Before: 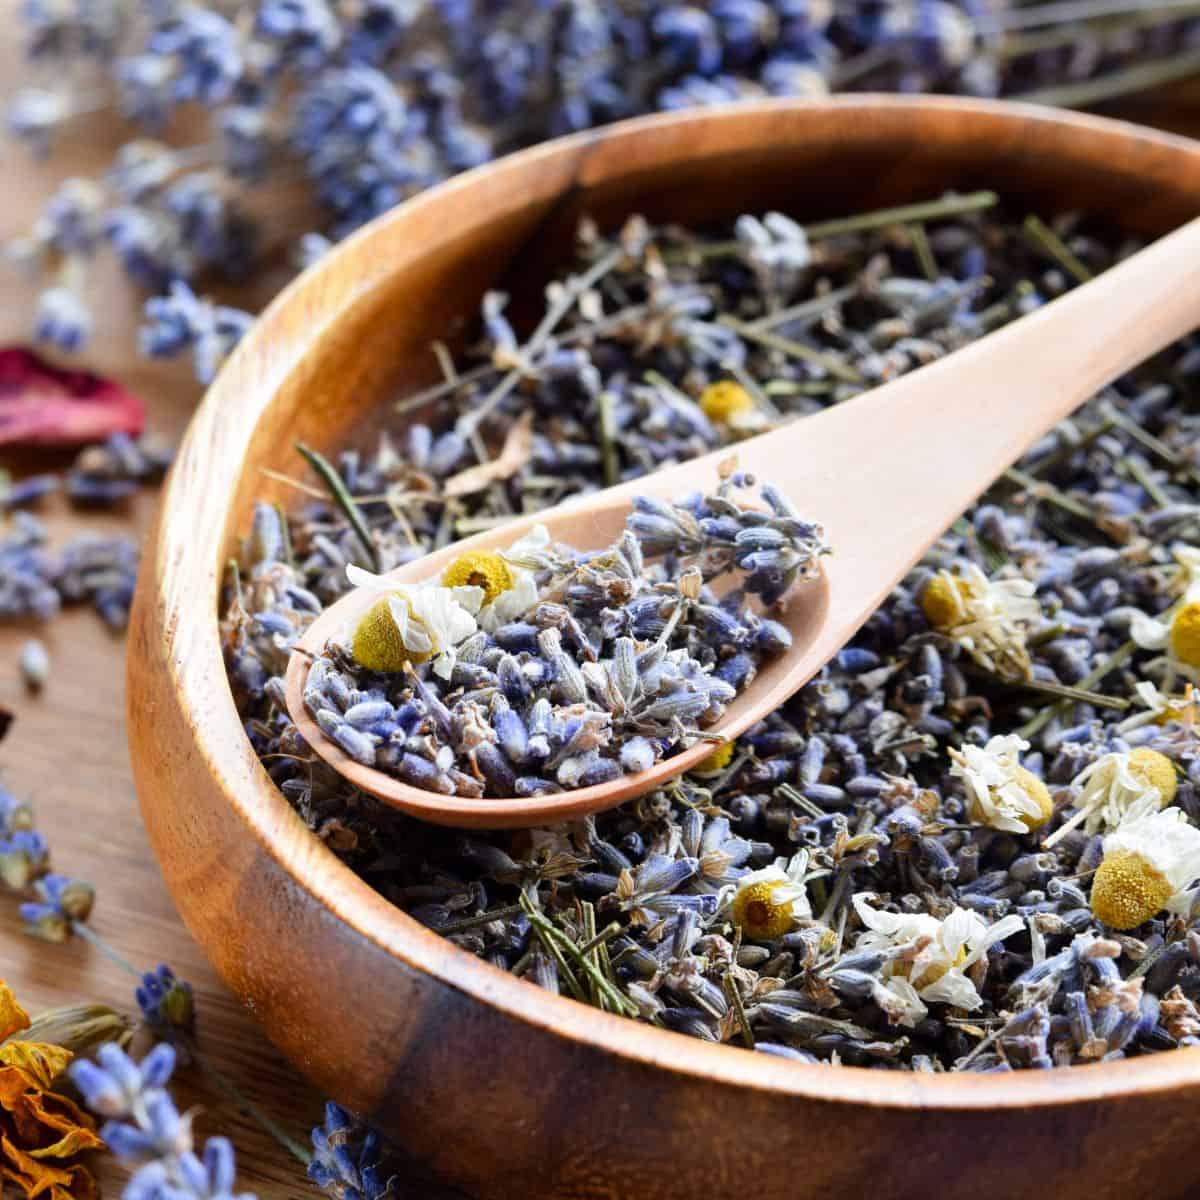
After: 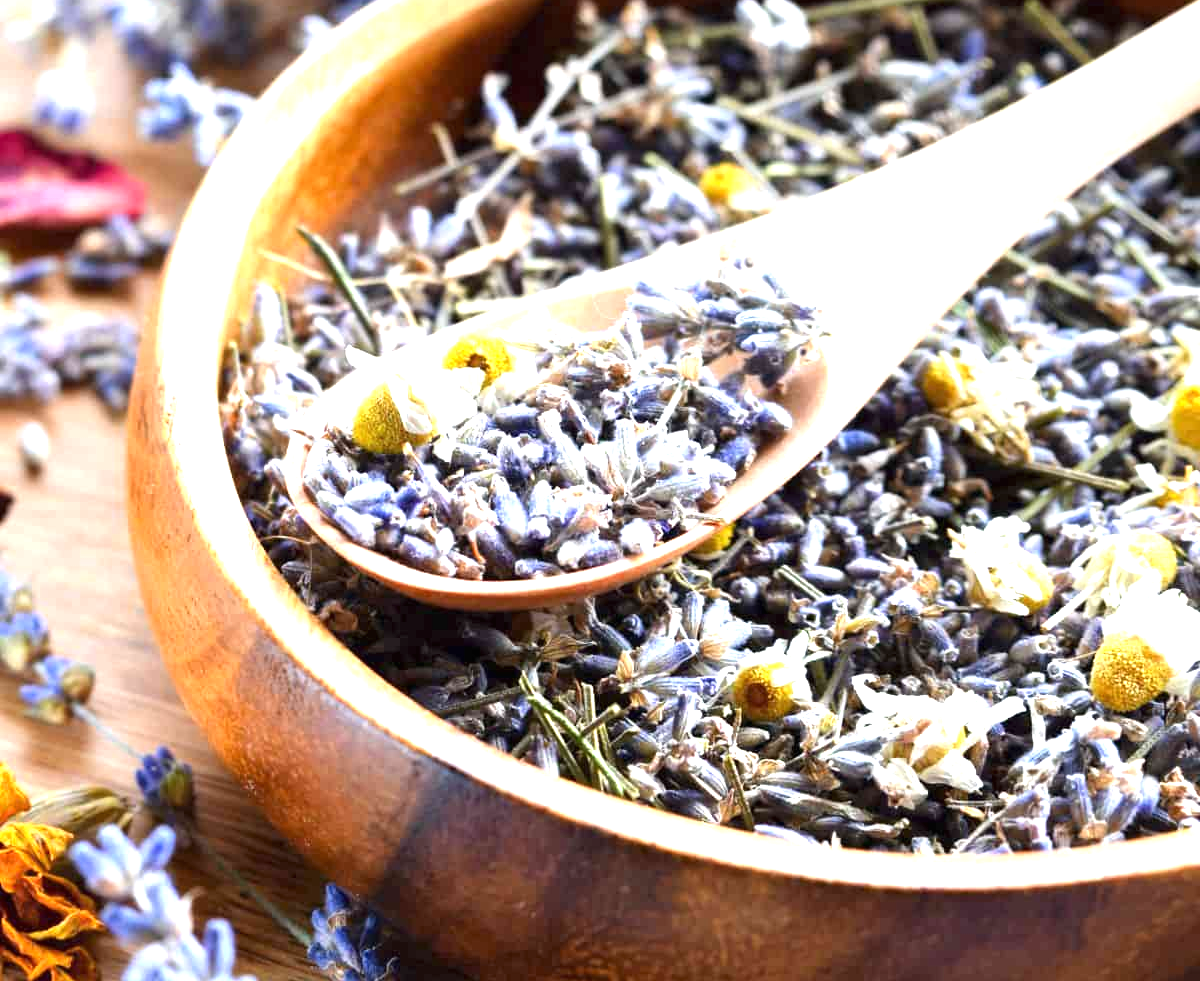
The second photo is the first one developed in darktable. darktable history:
crop and rotate: top 18.181%
exposure: black level correction 0, exposure 1.2 EV, compensate exposure bias true, compensate highlight preservation false
